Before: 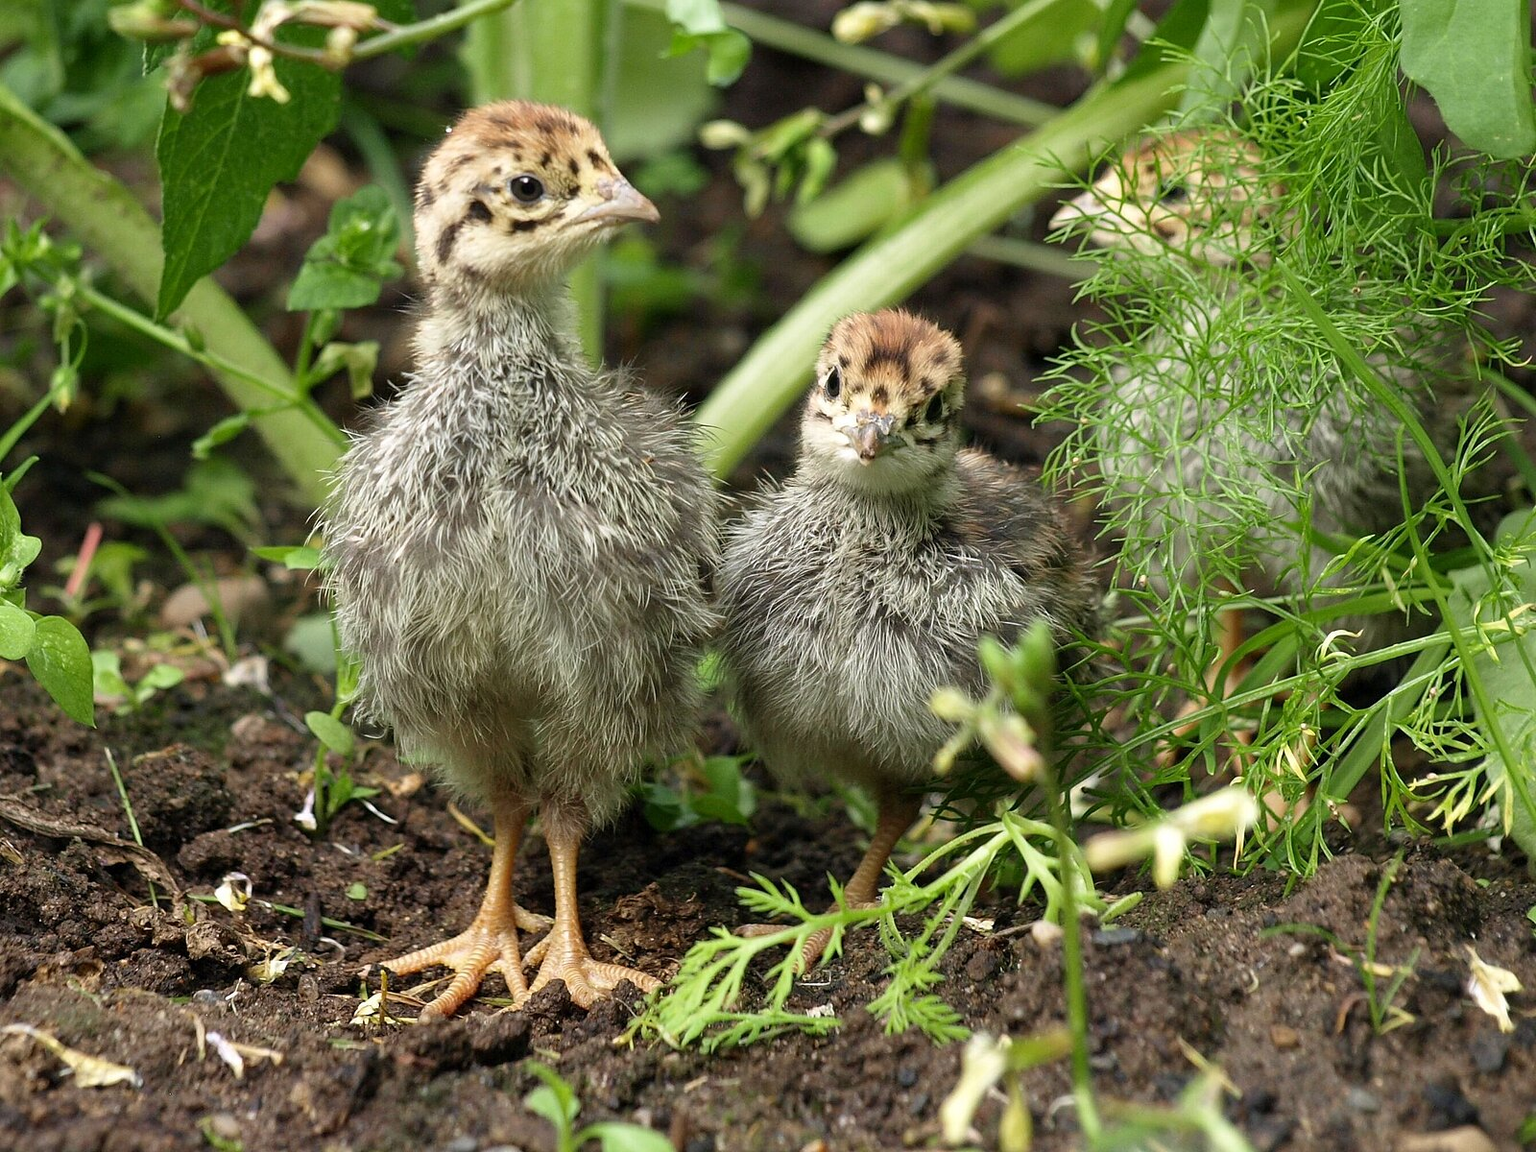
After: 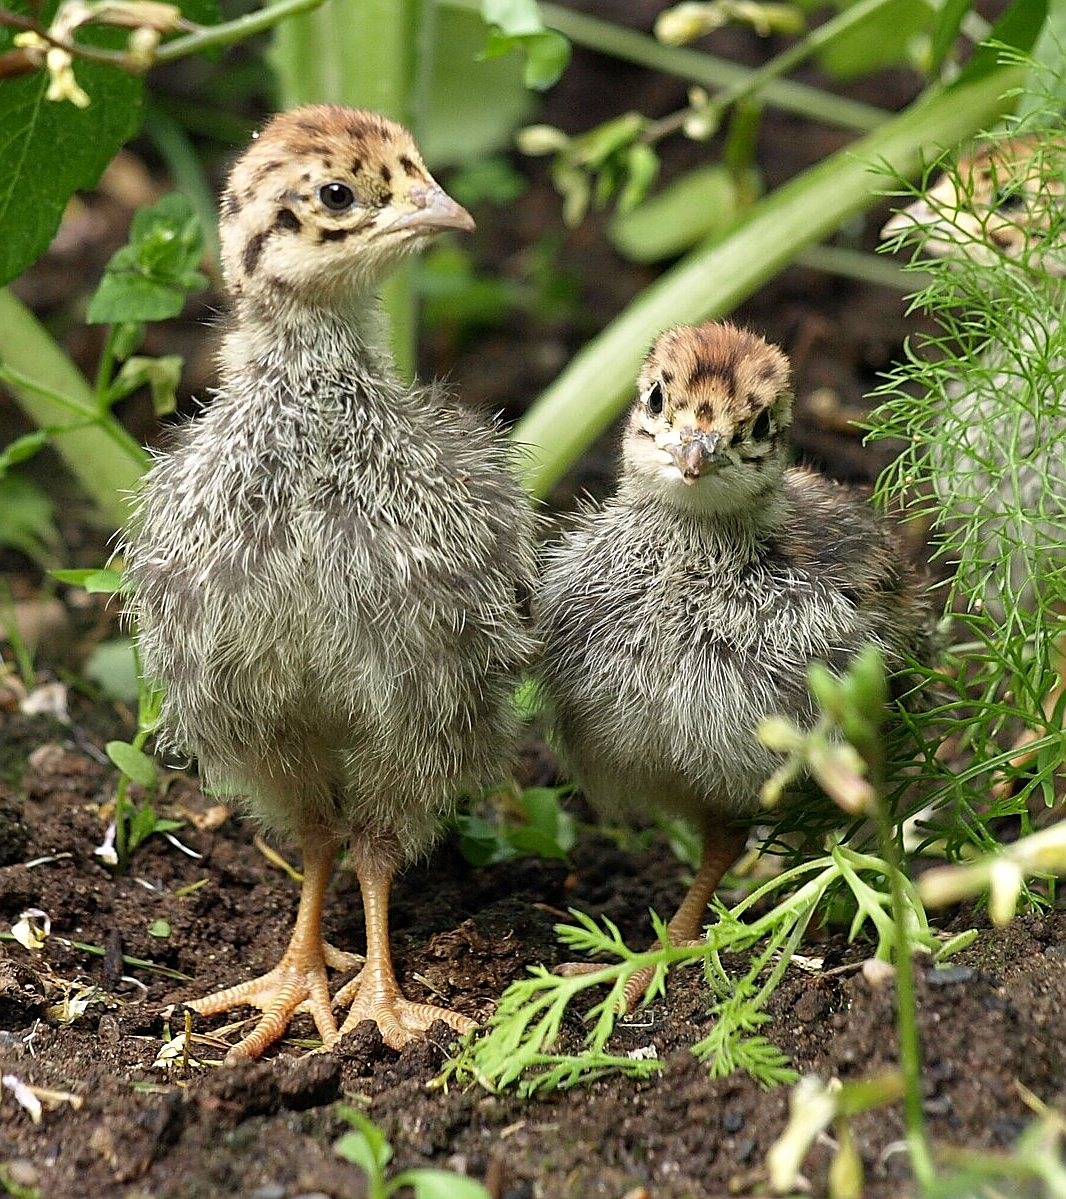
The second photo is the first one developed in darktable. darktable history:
sharpen: on, module defaults
crop and rotate: left 13.342%, right 19.991%
